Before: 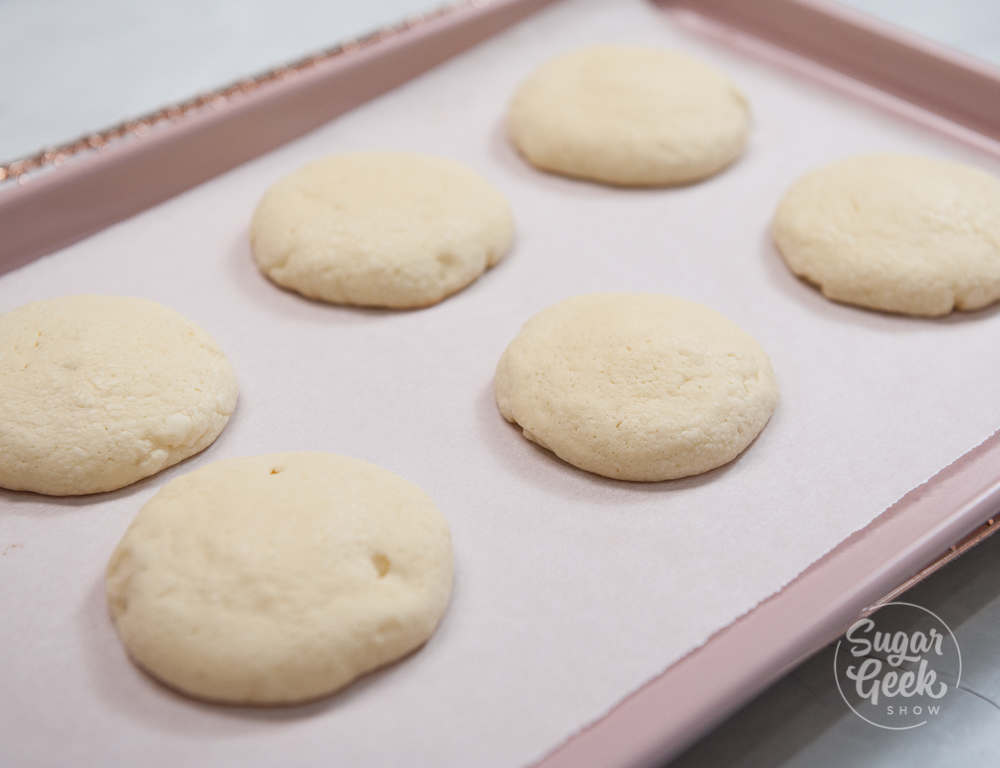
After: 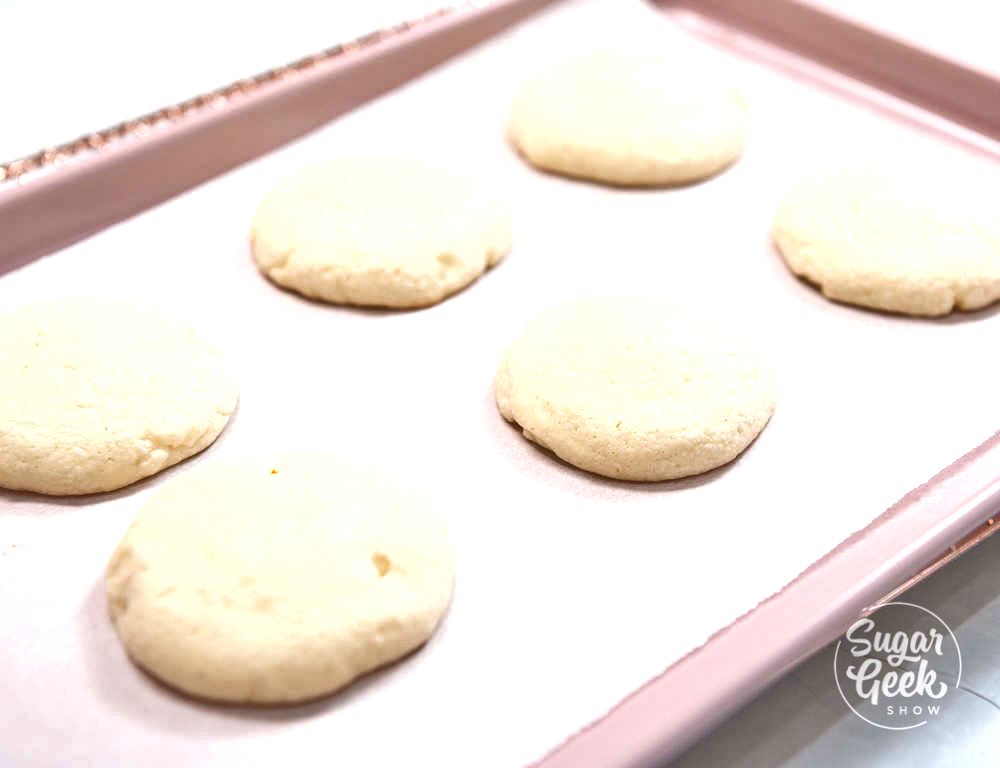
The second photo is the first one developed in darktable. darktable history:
shadows and highlights: shadows 32, highlights -32, soften with gaussian
exposure: exposure 0.95 EV, compensate highlight preservation false
tone equalizer: -7 EV 0.15 EV, -6 EV 0.6 EV, -5 EV 1.15 EV, -4 EV 1.33 EV, -3 EV 1.15 EV, -2 EV 0.6 EV, -1 EV 0.15 EV, mask exposure compensation -0.5 EV
